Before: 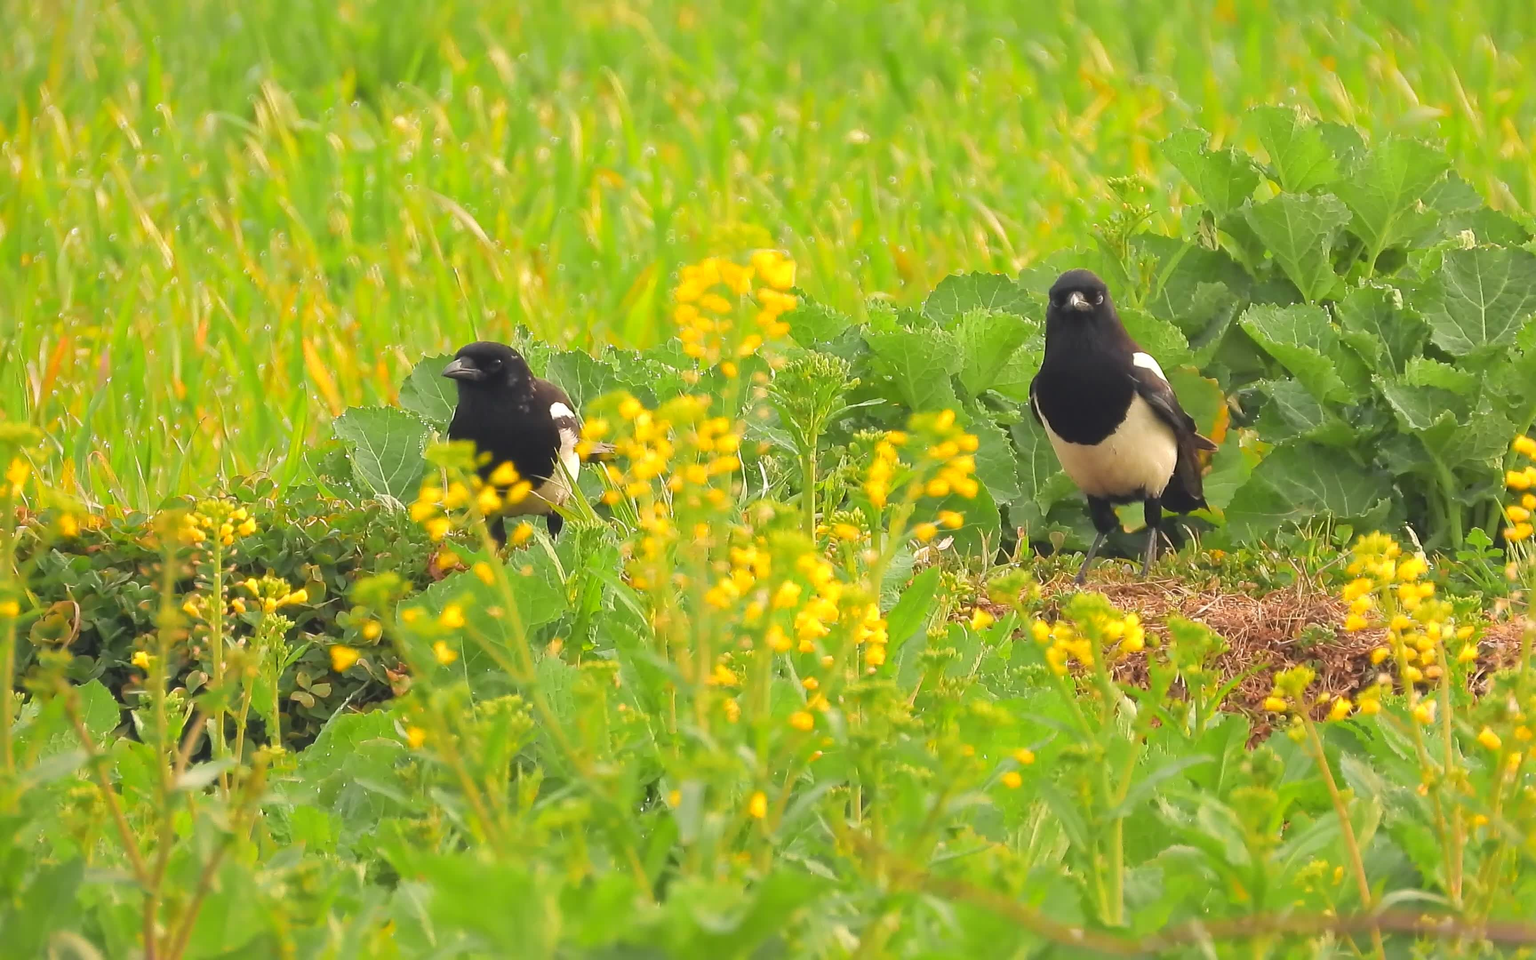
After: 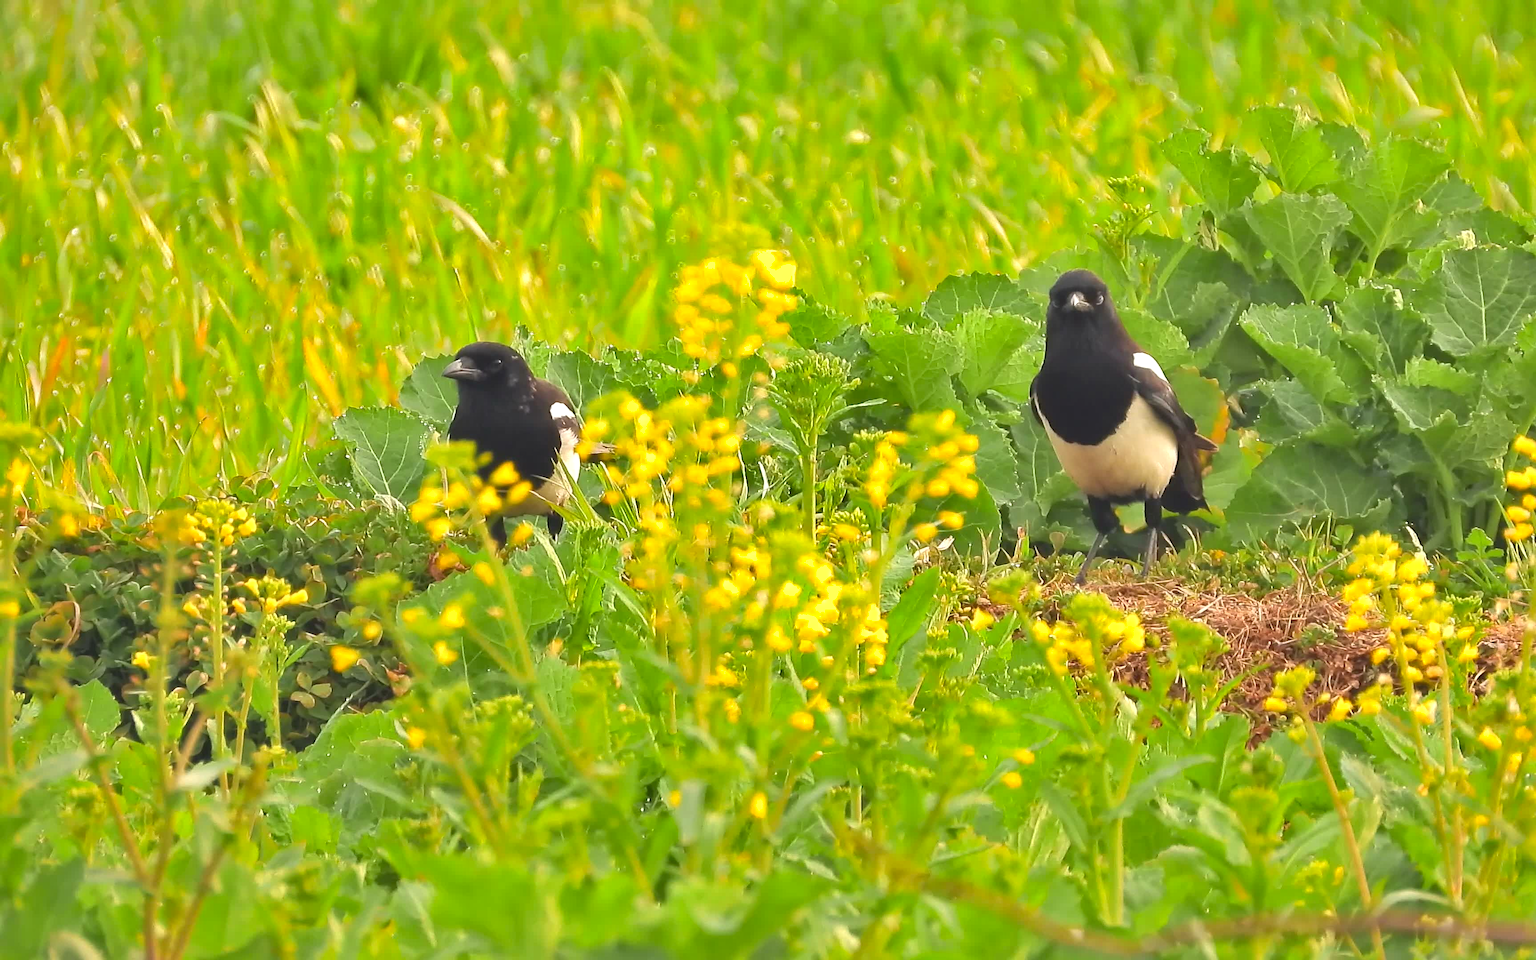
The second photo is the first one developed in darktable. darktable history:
exposure: exposure 0.3 EV, compensate highlight preservation false
shadows and highlights: soften with gaussian
